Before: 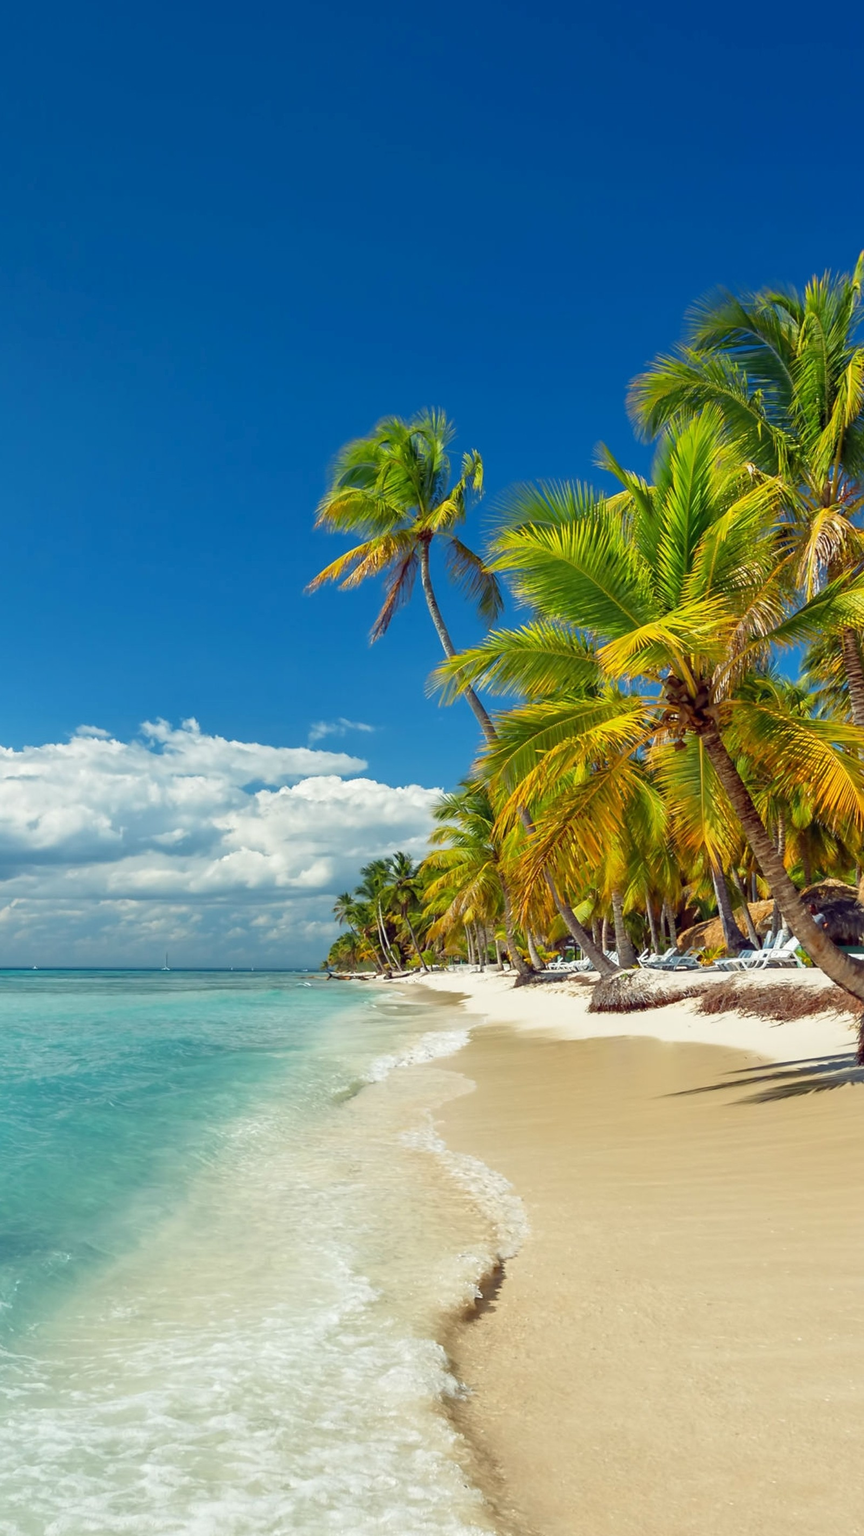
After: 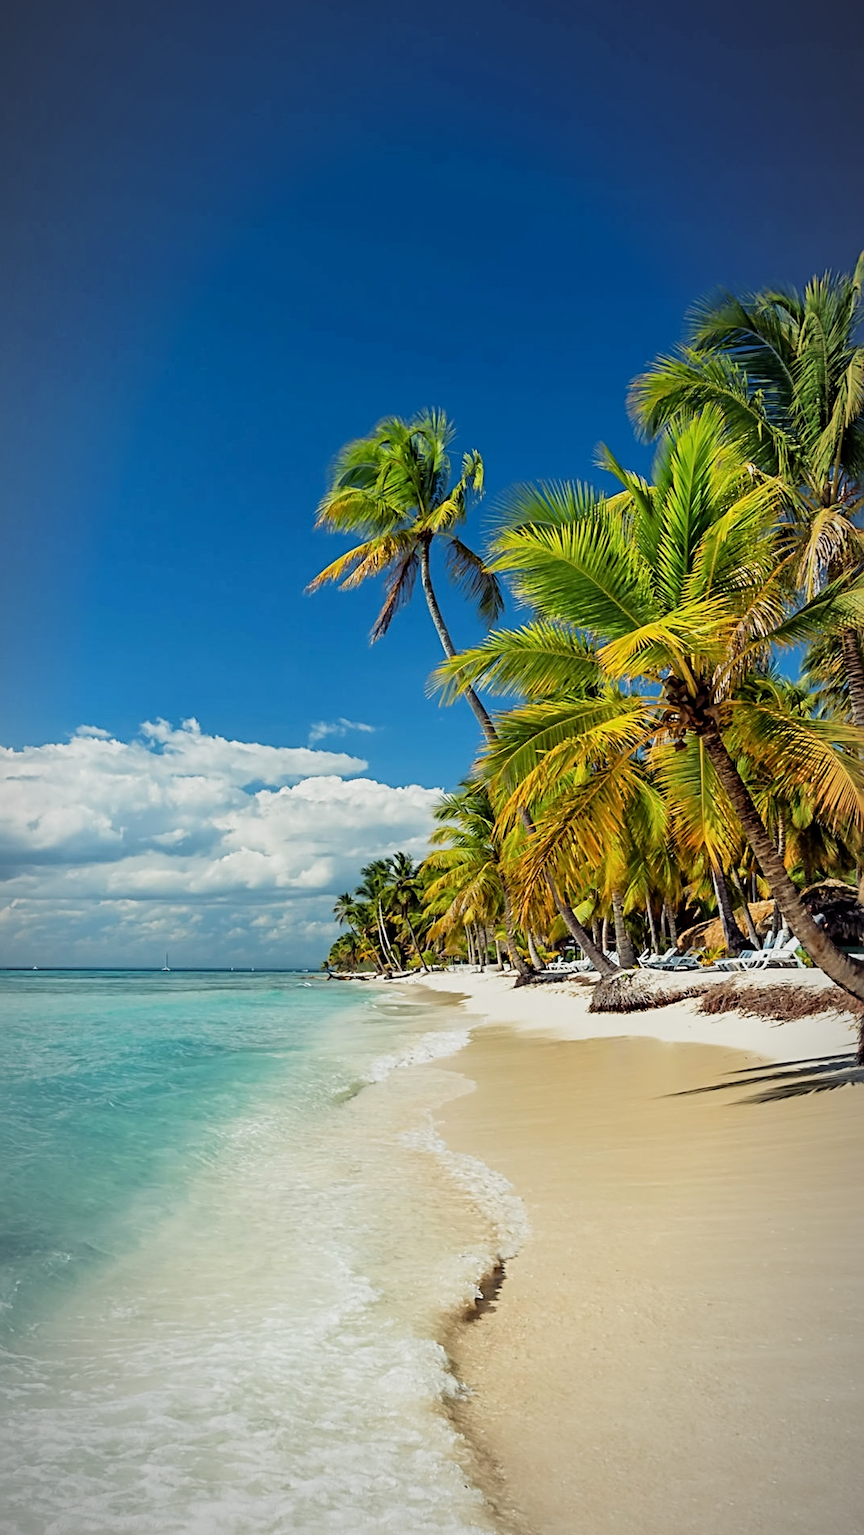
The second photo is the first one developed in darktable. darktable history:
vignetting: fall-off radius 60%, automatic ratio true
filmic rgb: black relative exposure -5 EV, white relative exposure 3.5 EV, hardness 3.19, contrast 1.2, highlights saturation mix -50%
sharpen: radius 4.883
